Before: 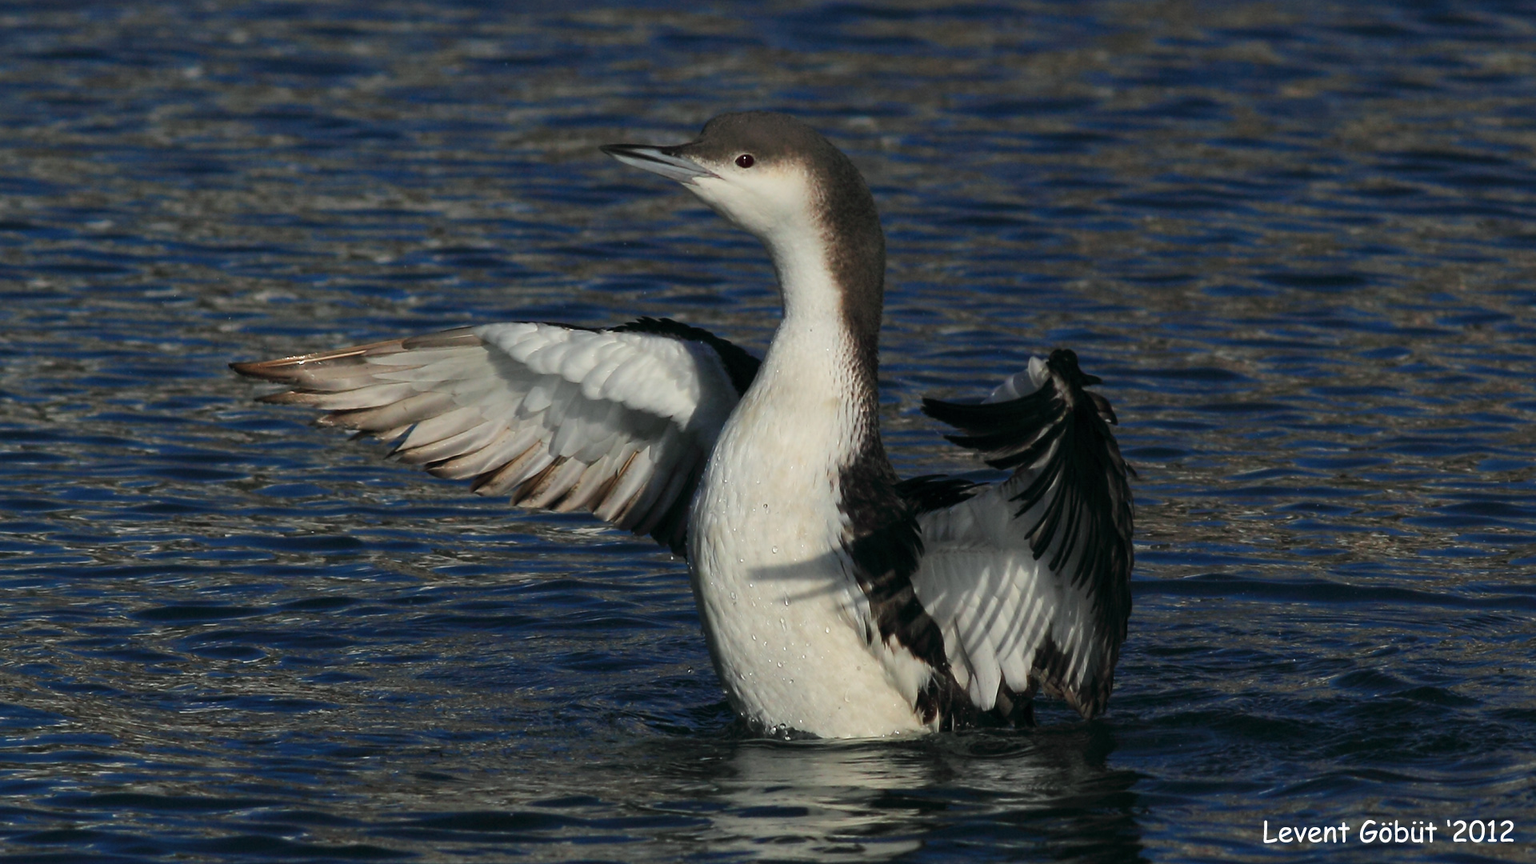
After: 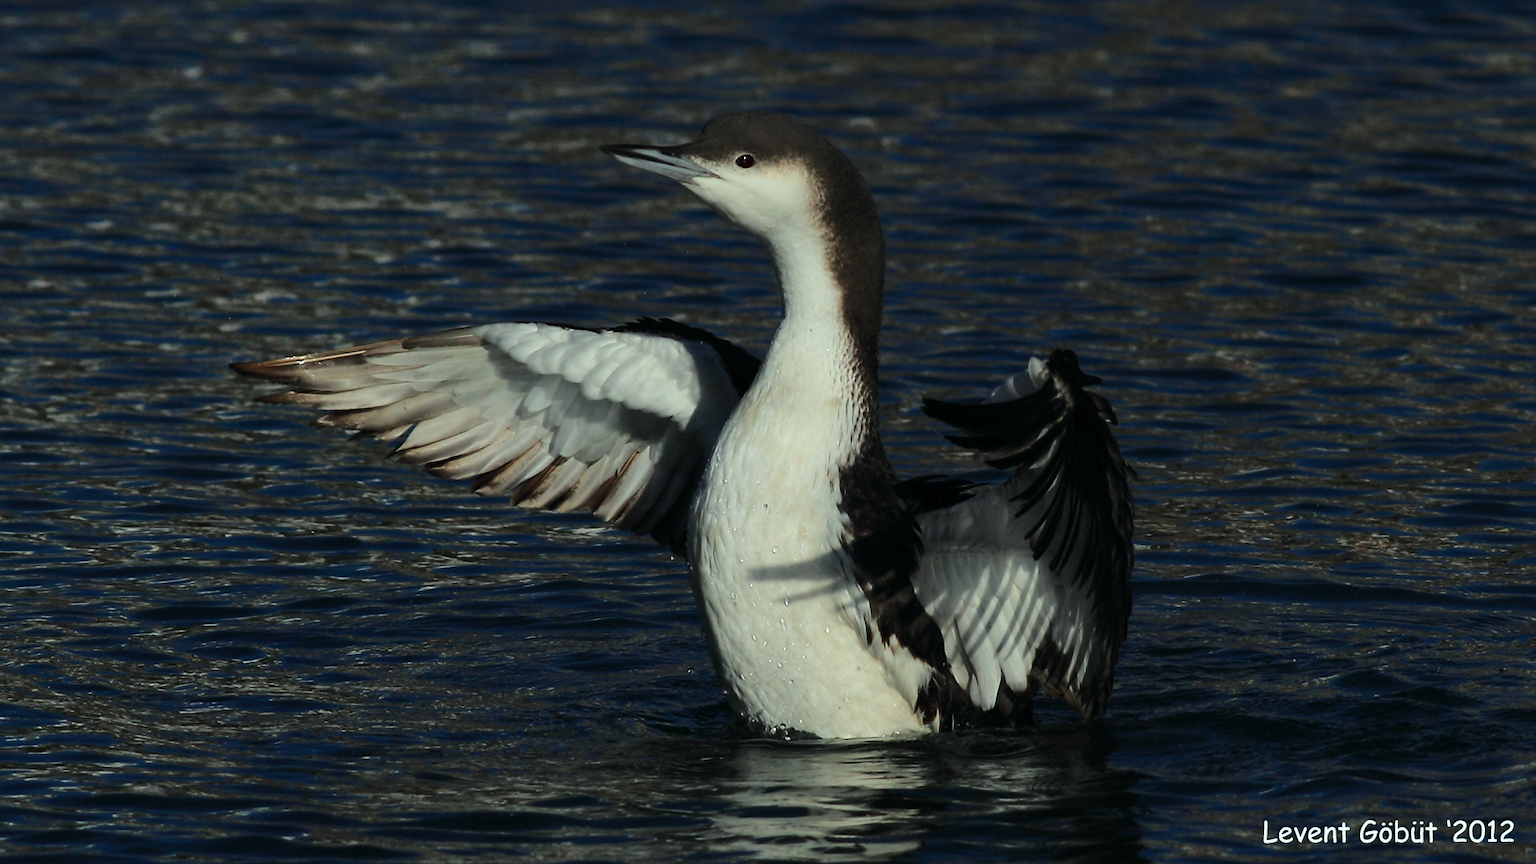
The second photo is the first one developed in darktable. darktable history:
base curve: curves: ch0 [(0, 0) (0.073, 0.04) (0.157, 0.139) (0.492, 0.492) (0.758, 0.758) (1, 1)]
color correction: highlights a* -6.83, highlights b* 0.802
